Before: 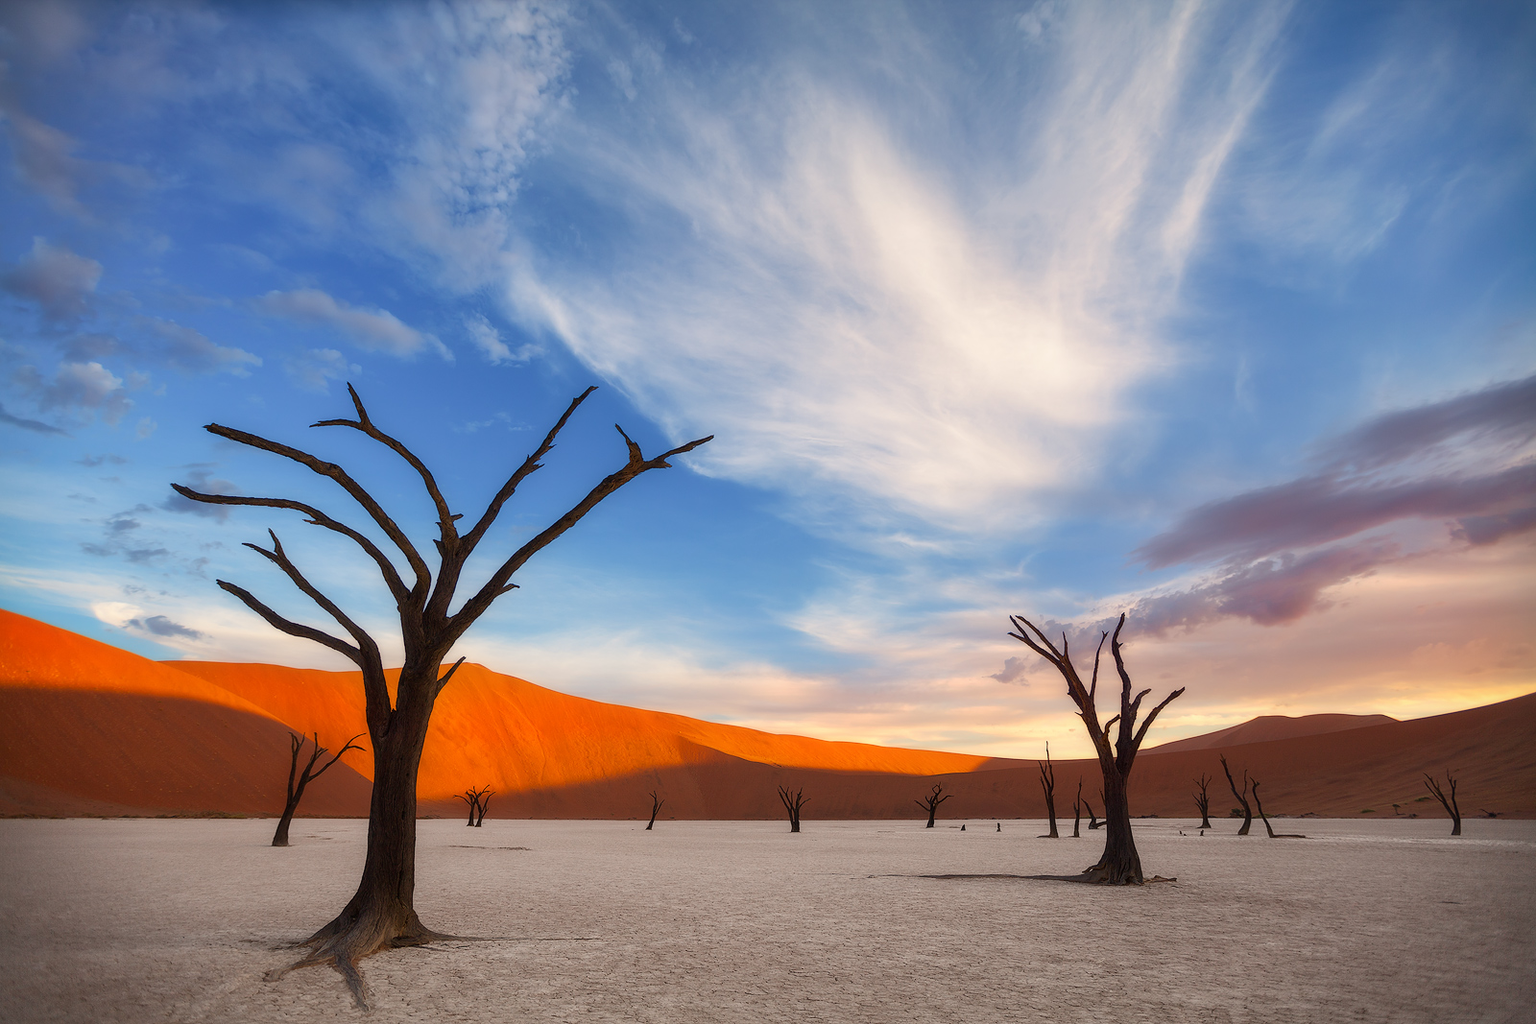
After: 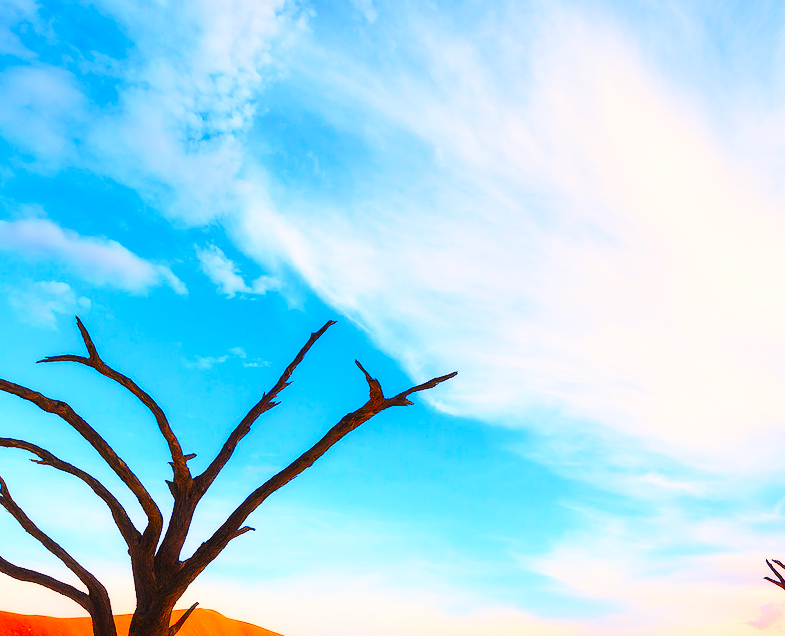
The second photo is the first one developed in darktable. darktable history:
contrast brightness saturation: contrast 0.201, brightness 0.199, saturation 0.801
base curve: curves: ch0 [(0, 0) (0.028, 0.03) (0.121, 0.232) (0.46, 0.748) (0.859, 0.968) (1, 1)], preserve colors none
crop: left 17.908%, top 7.704%, right 33.019%, bottom 32.683%
